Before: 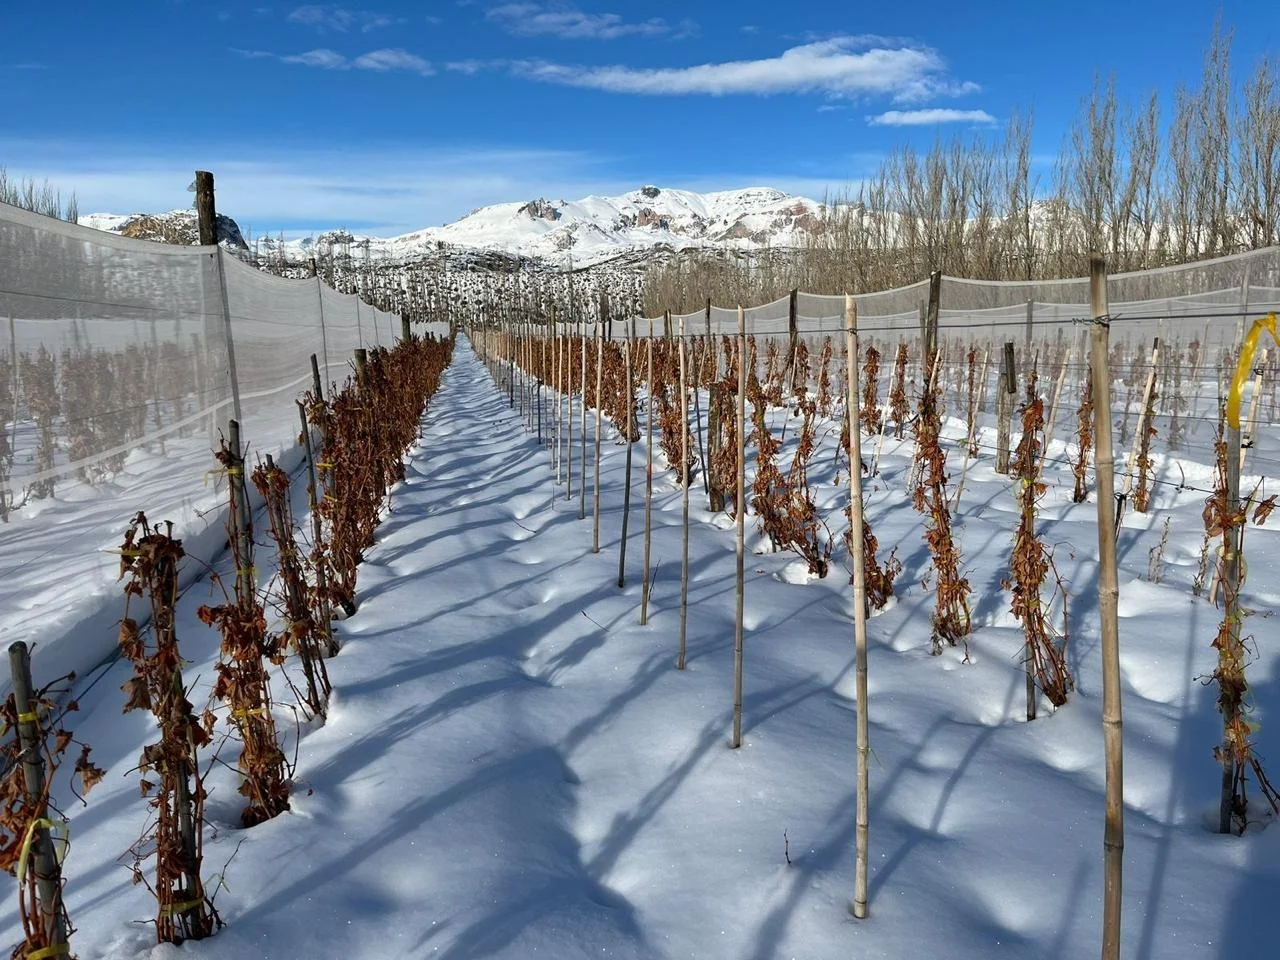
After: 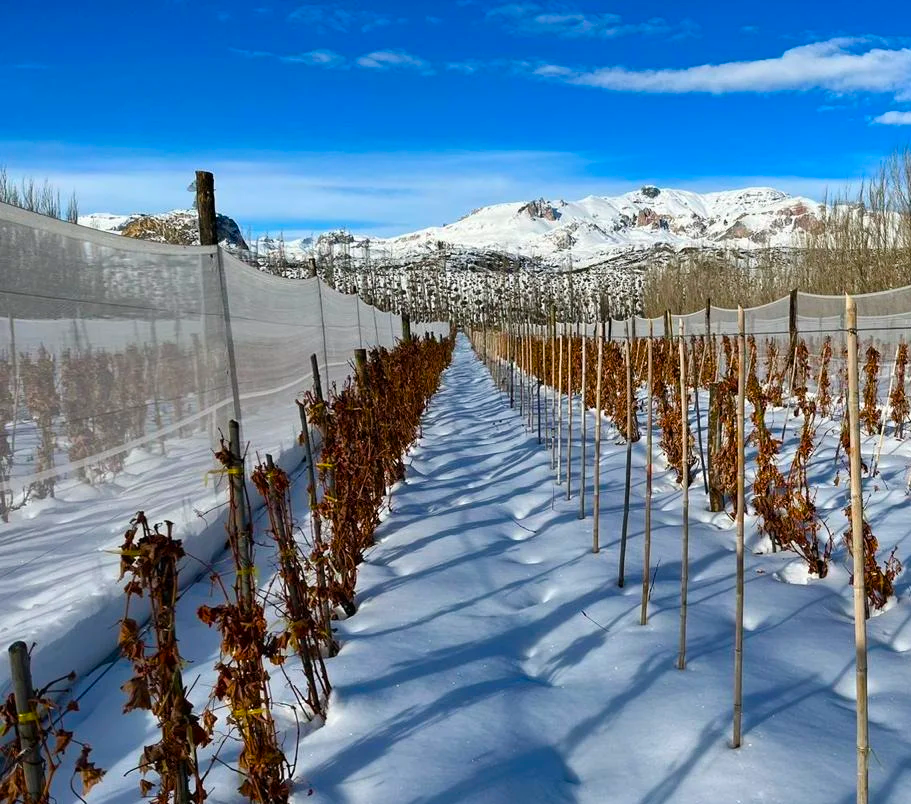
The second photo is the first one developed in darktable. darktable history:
color balance rgb: shadows lift › luminance -20.068%, linear chroma grading › shadows 20.011%, linear chroma grading › highlights 2.36%, linear chroma grading › mid-tones 10.263%, perceptual saturation grading › global saturation 25.753%, global vibrance 20%
crop: right 28.76%, bottom 16.177%
